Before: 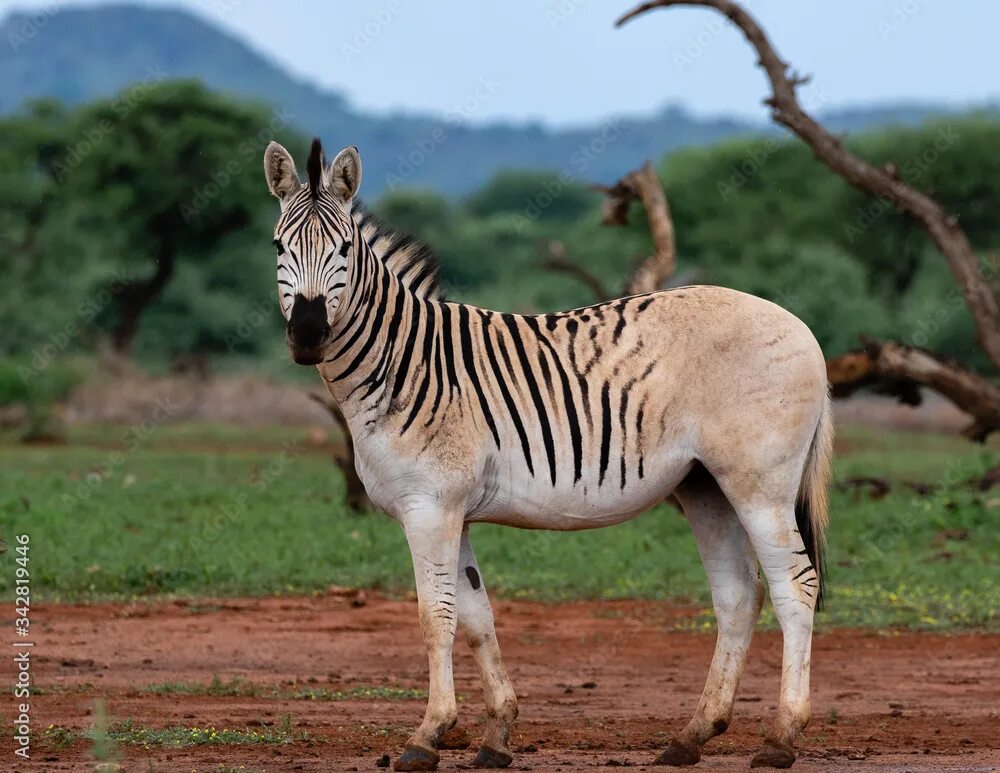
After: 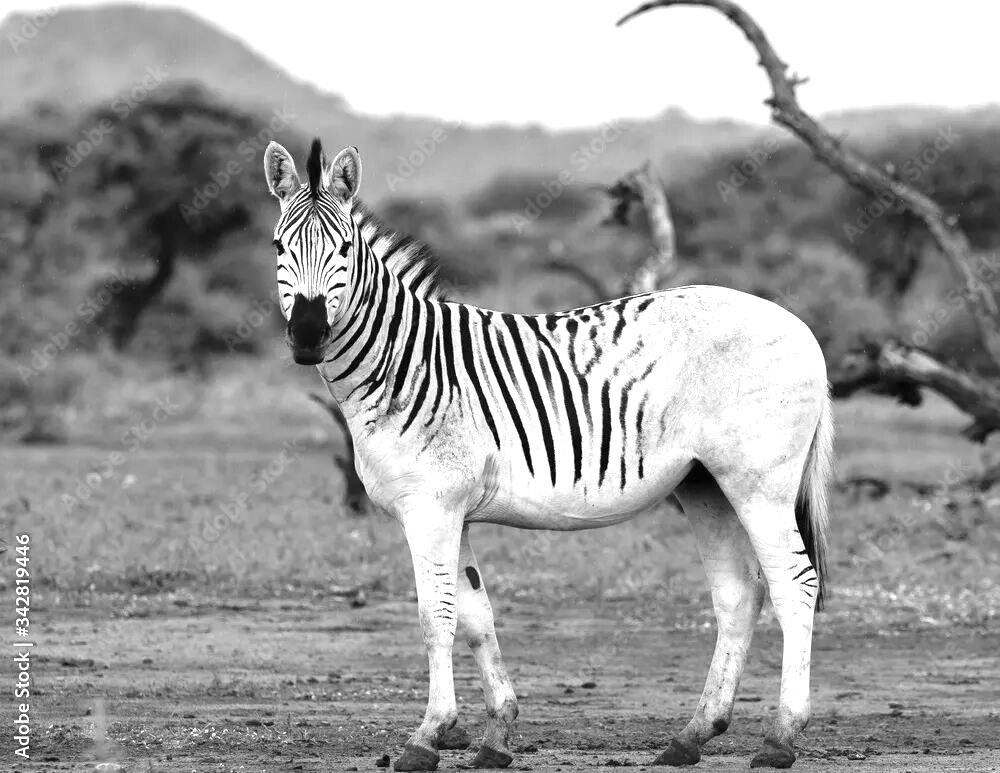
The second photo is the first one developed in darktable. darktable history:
exposure: black level correction 0, exposure 1.45 EV, compensate exposure bias true, compensate highlight preservation false
monochrome: a -74.22, b 78.2
color correction: highlights b* 3
